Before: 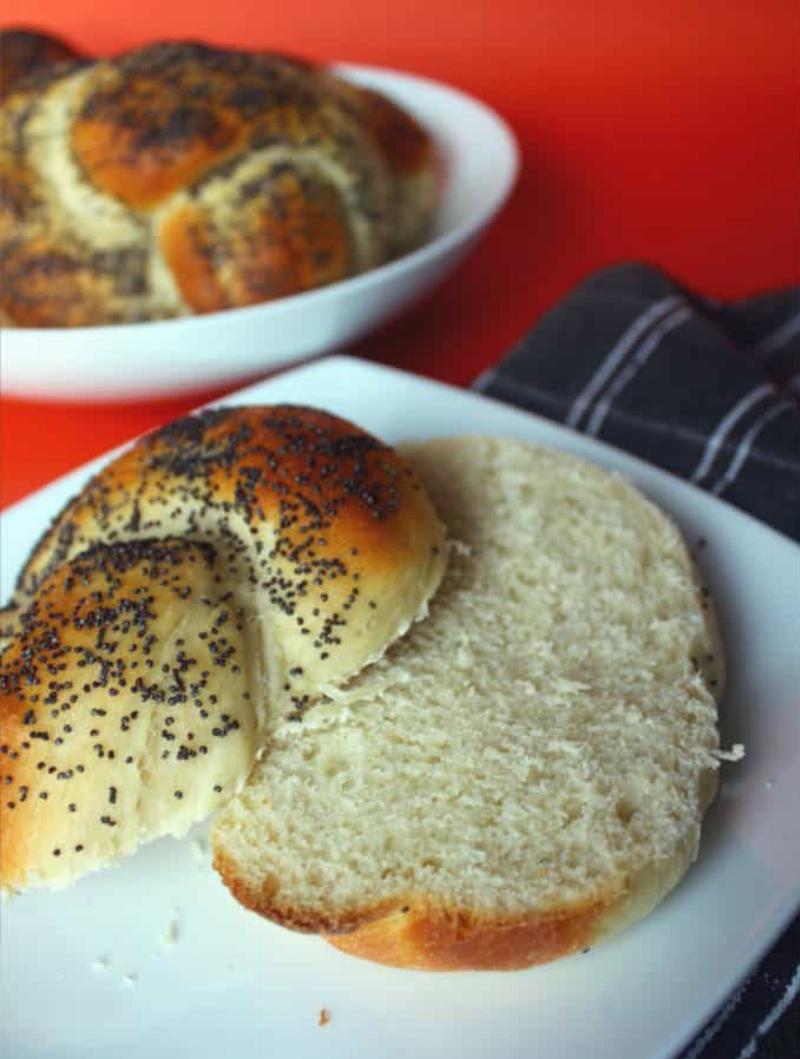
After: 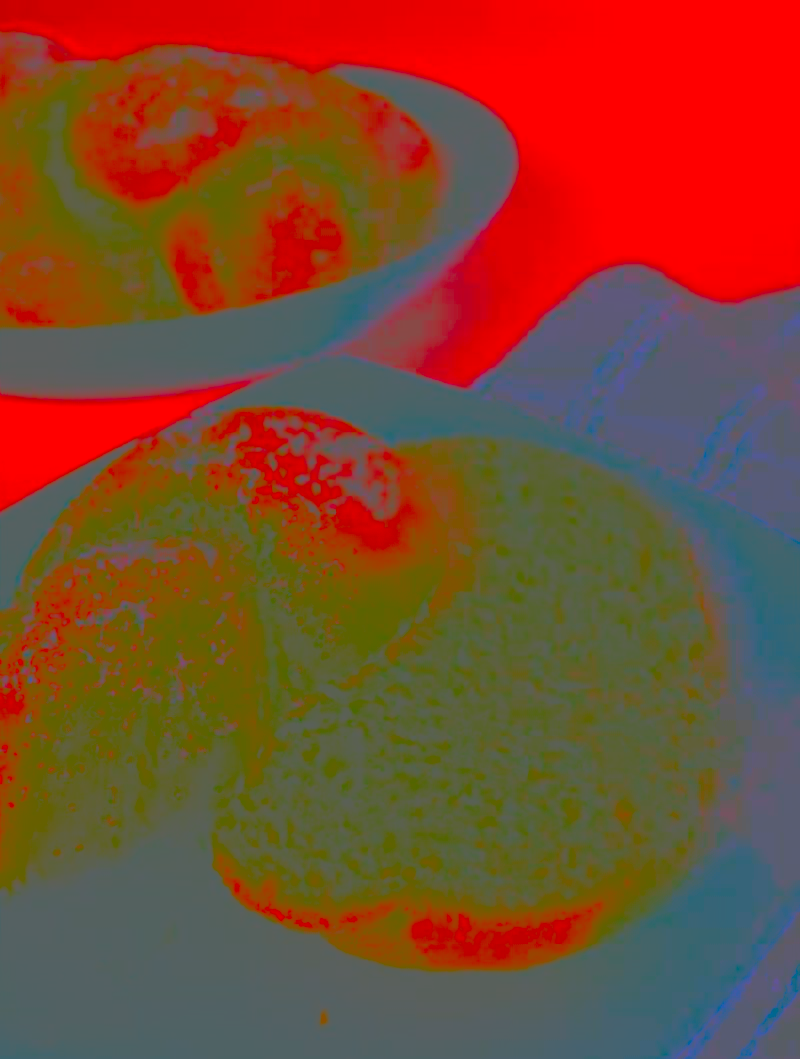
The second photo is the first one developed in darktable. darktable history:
contrast brightness saturation: contrast -0.99, brightness -0.17, saturation 0.75
base curve: curves: ch0 [(0, 0) (0.028, 0.03) (0.121, 0.232) (0.46, 0.748) (0.859, 0.968) (1, 1)], preserve colors none
